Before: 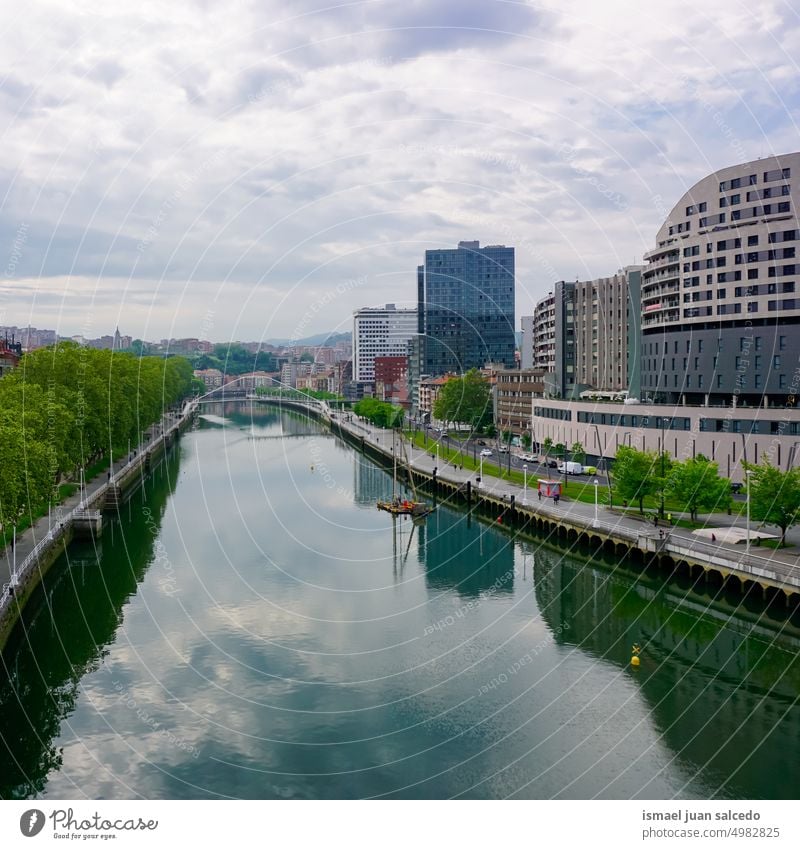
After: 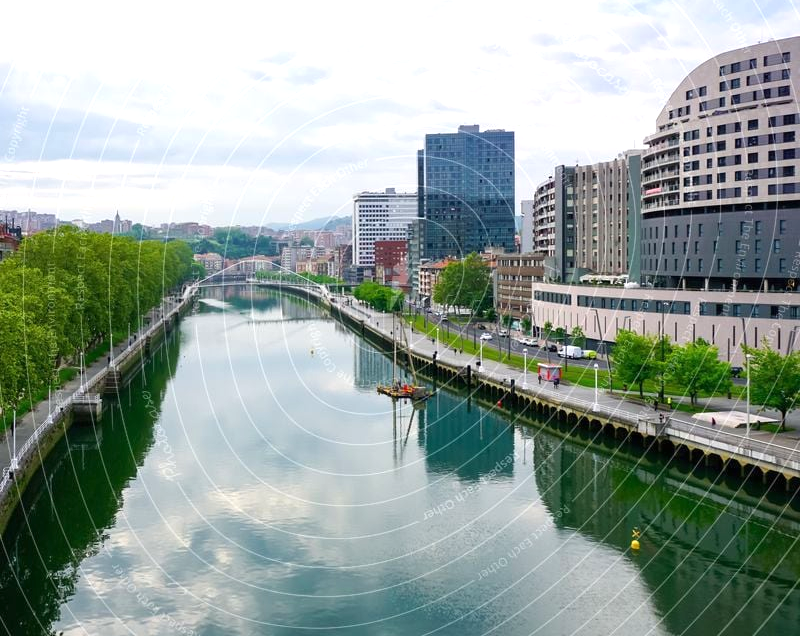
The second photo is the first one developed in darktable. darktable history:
crop: top 13.727%, bottom 11.297%
exposure: black level correction 0, exposure 0.699 EV, compensate highlight preservation false
